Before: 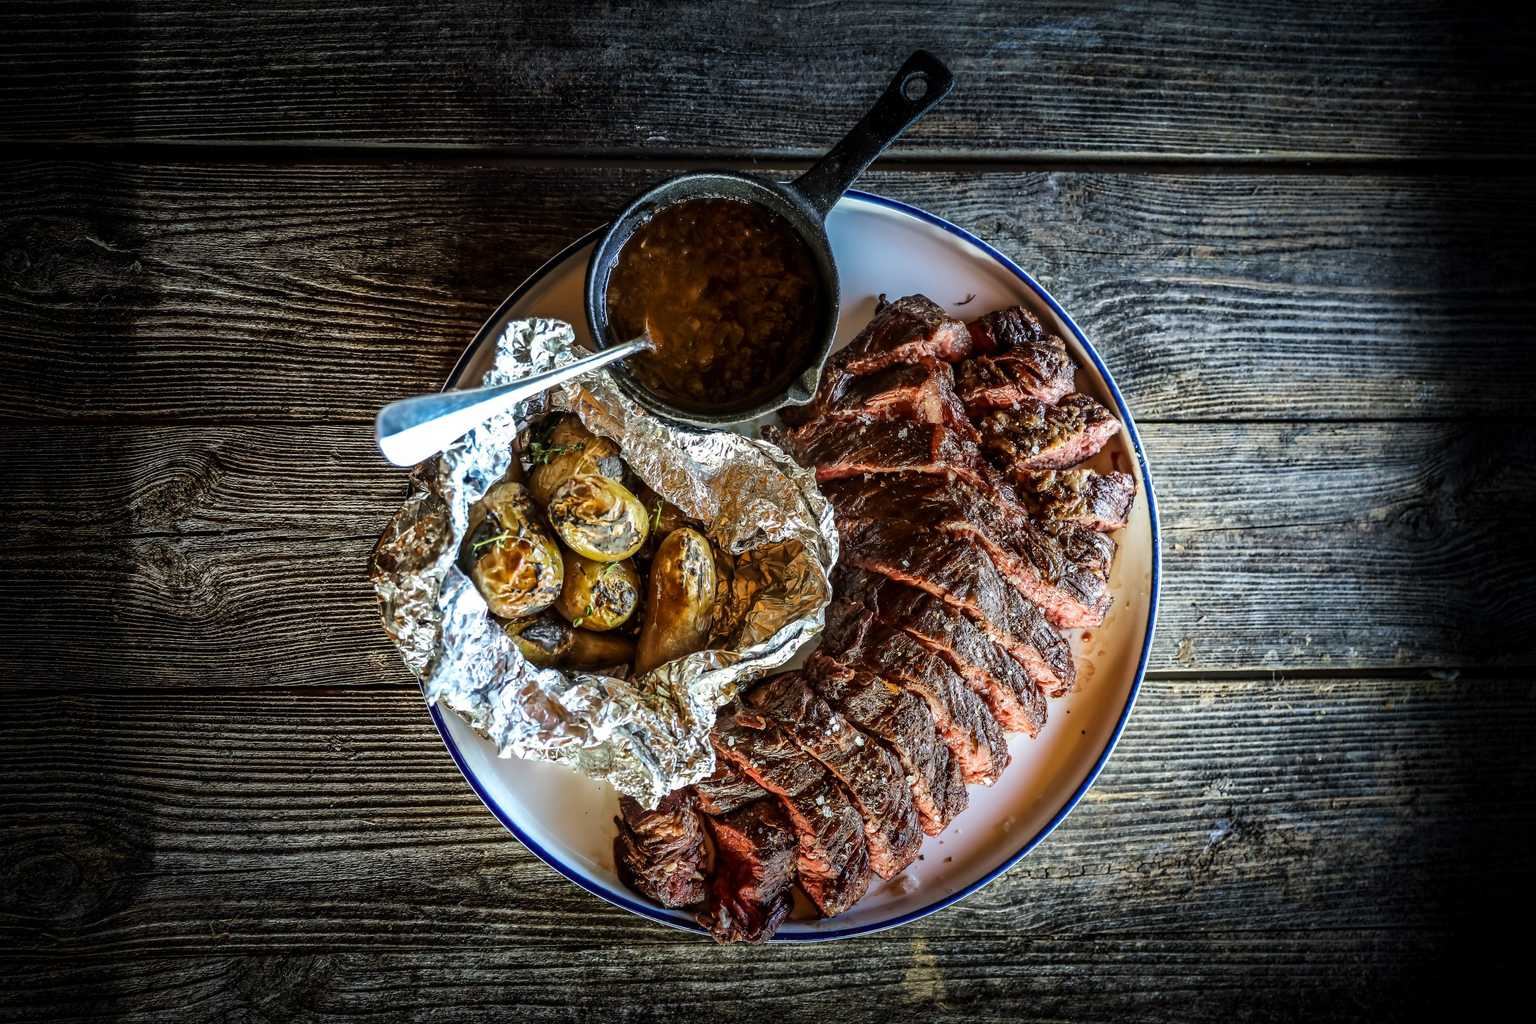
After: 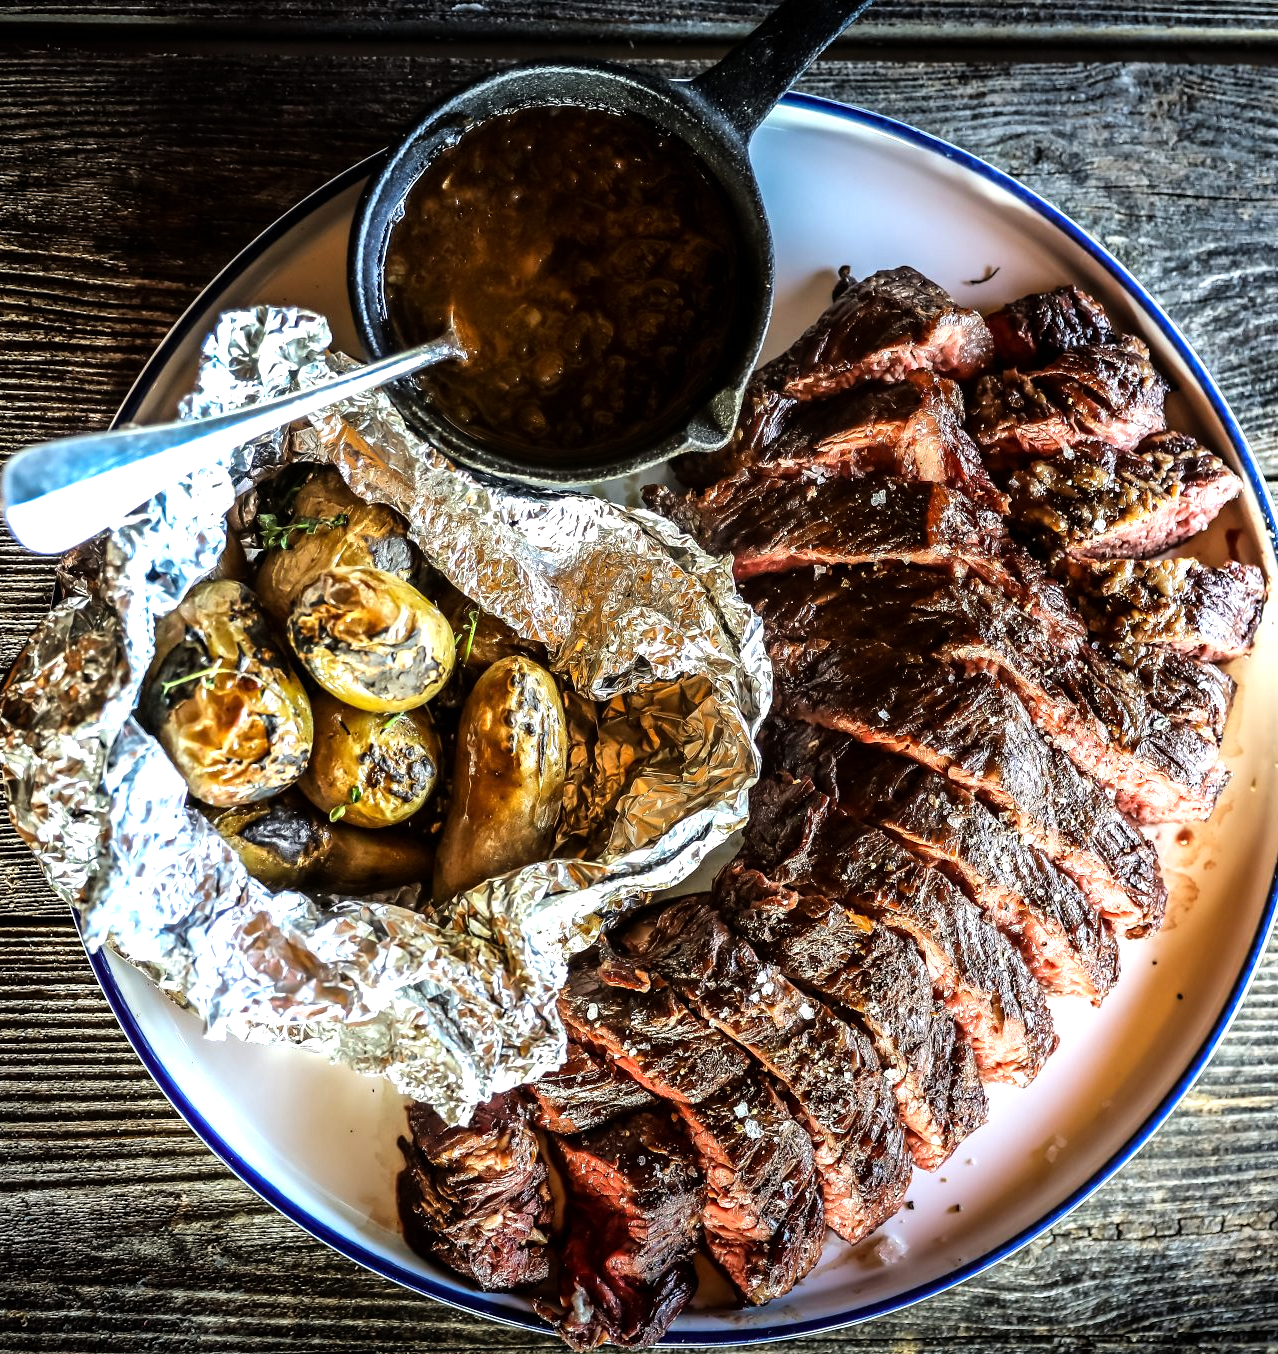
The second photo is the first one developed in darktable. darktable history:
crop and rotate: angle 0.018°, left 24.442%, top 13.122%, right 25.574%, bottom 7.494%
tone equalizer: -8 EV -0.757 EV, -7 EV -0.721 EV, -6 EV -0.635 EV, -5 EV -0.368 EV, -3 EV 0.392 EV, -2 EV 0.6 EV, -1 EV 0.691 EV, +0 EV 0.771 EV
